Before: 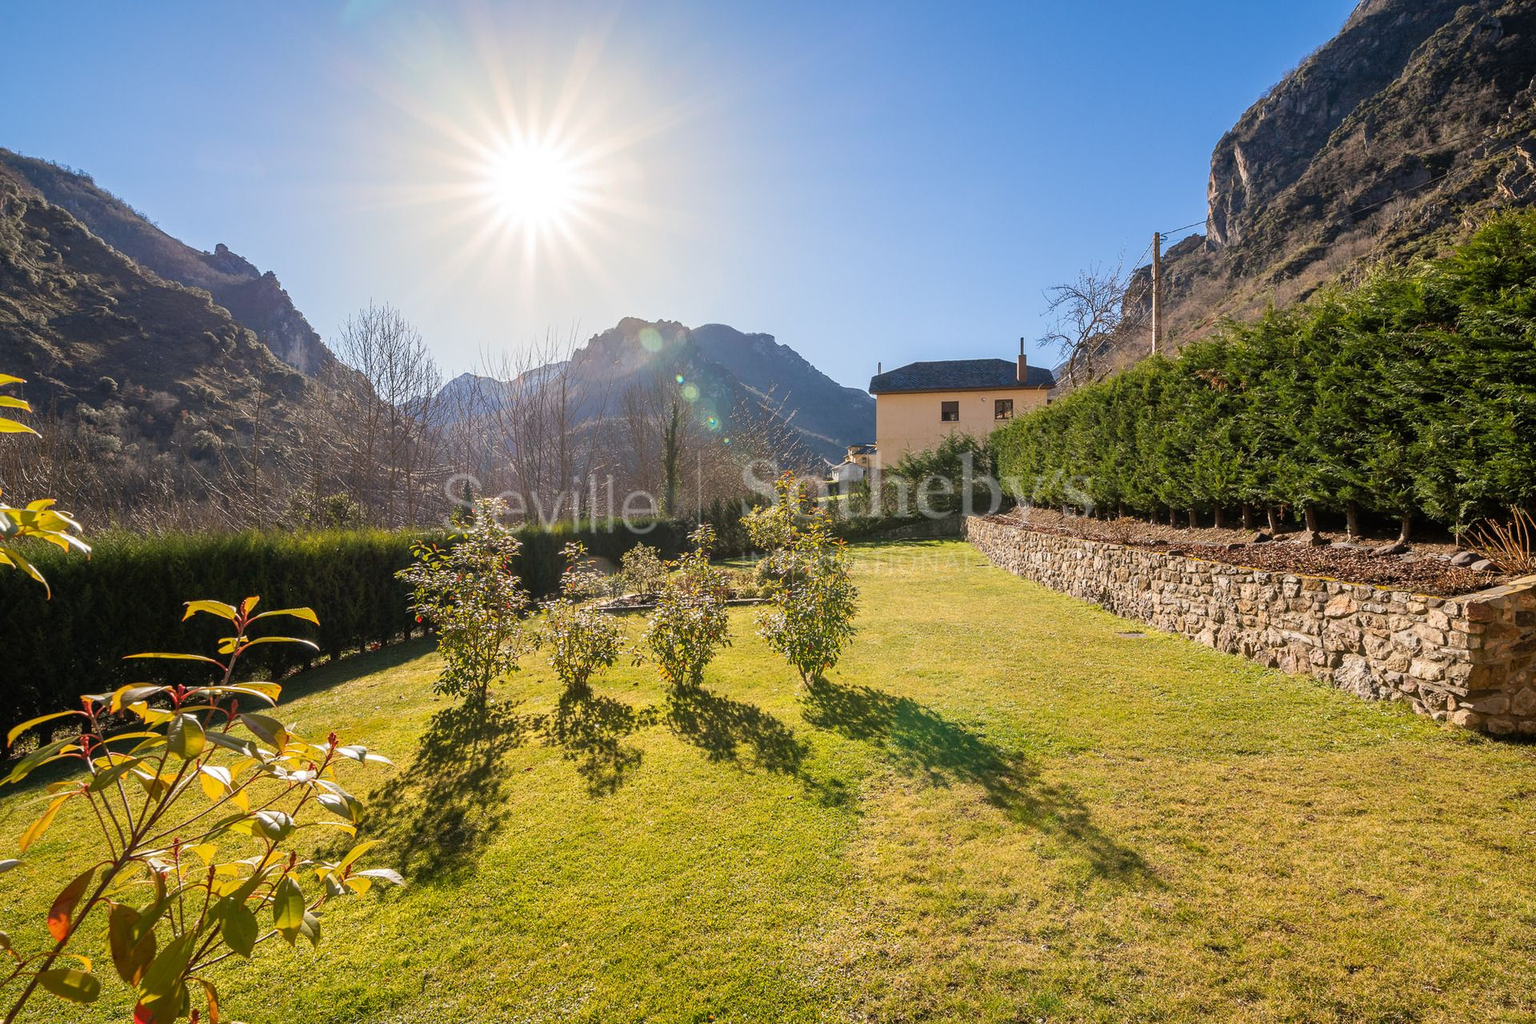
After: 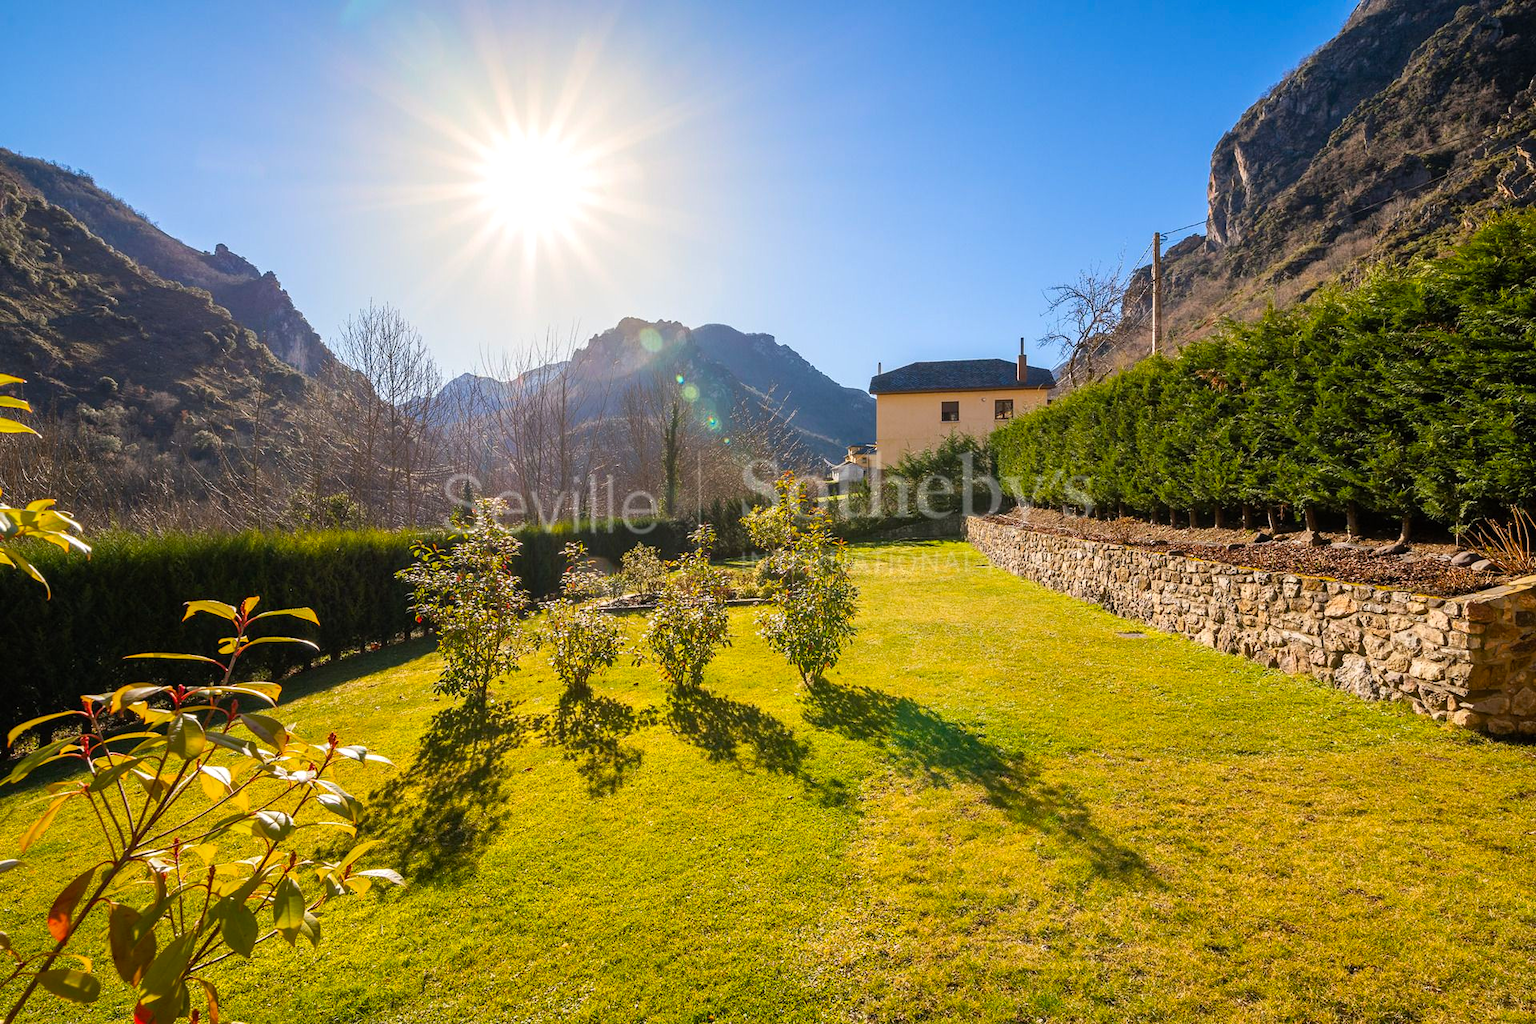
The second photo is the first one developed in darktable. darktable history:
color balance rgb: perceptual saturation grading › global saturation 30.196%, contrast 5.697%
